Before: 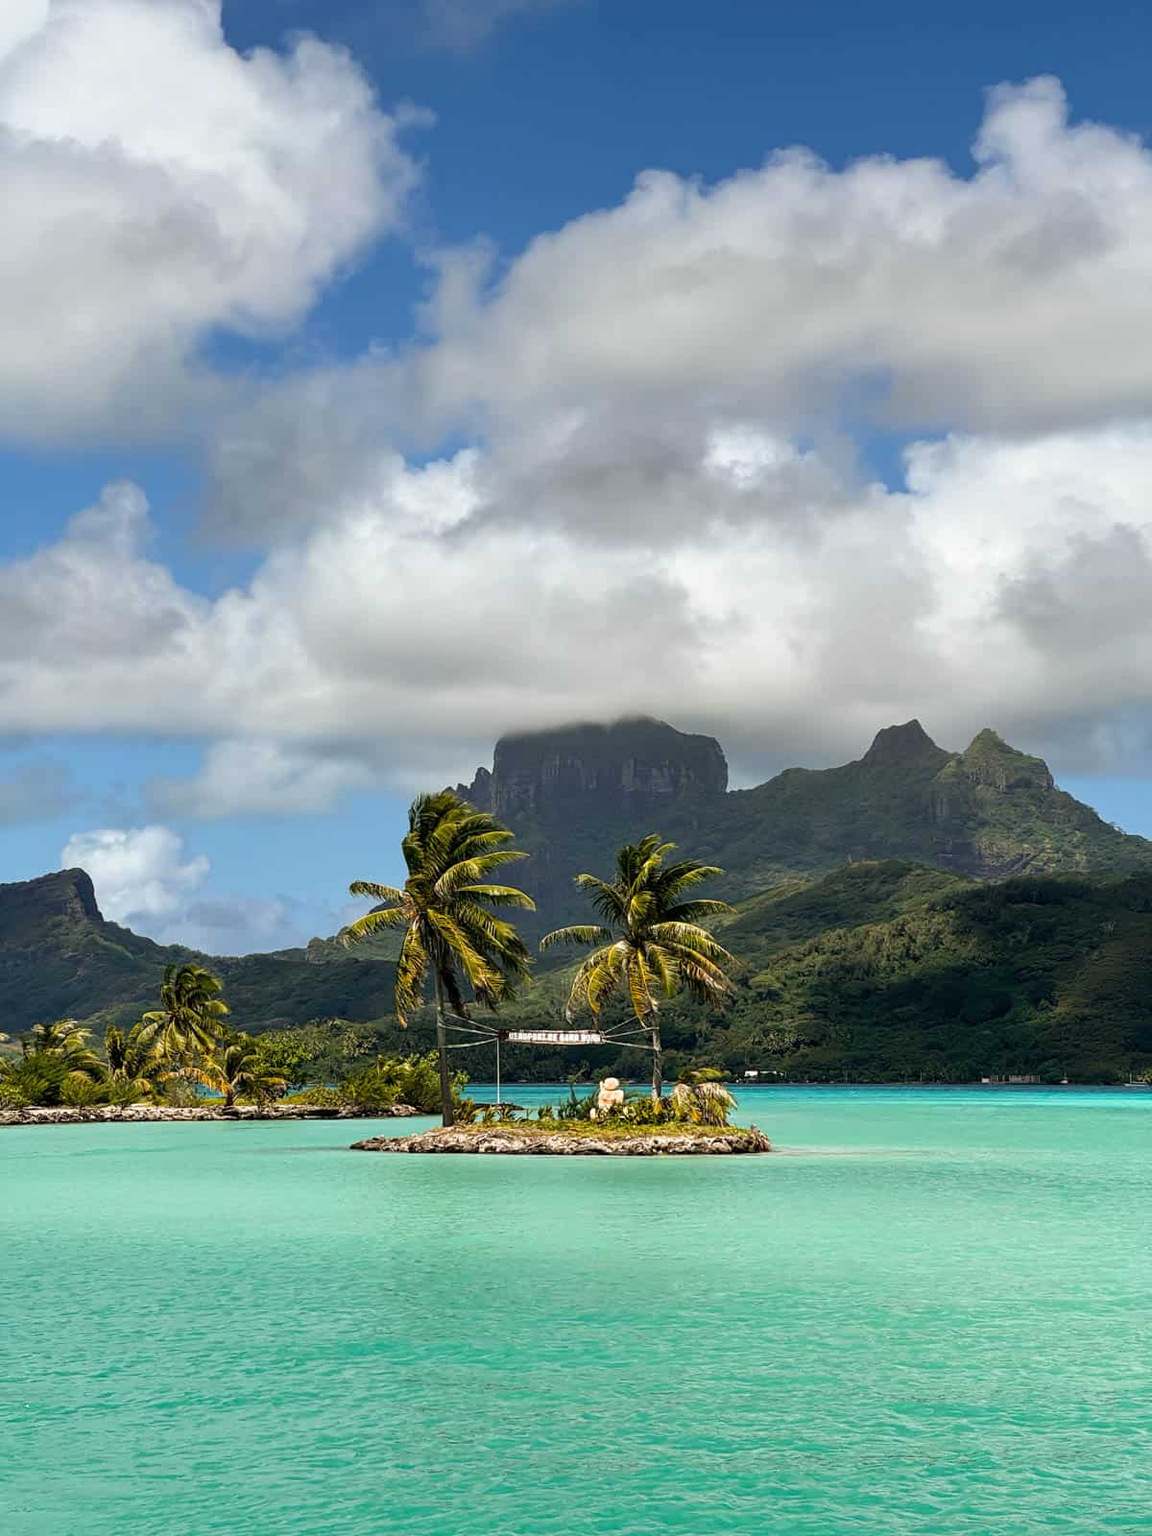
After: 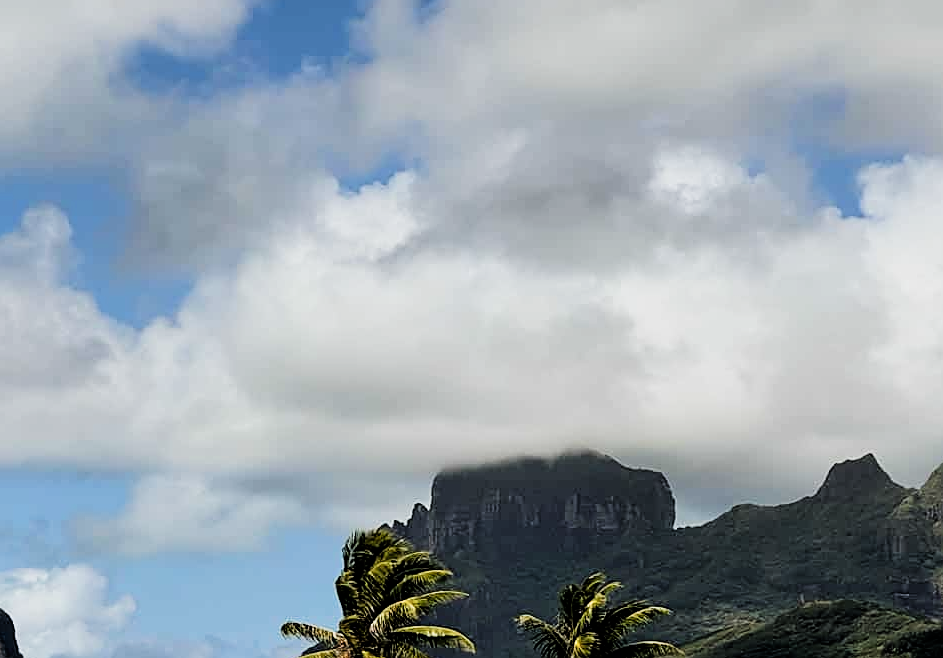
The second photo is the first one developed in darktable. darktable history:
filmic rgb: black relative exposure -5.11 EV, white relative exposure 3.55 EV, threshold 5.94 EV, hardness 3.18, contrast 1.396, highlights saturation mix -49.86%, iterations of high-quality reconstruction 0, enable highlight reconstruction true
sharpen: on, module defaults
crop: left 6.993%, top 18.537%, right 14.365%, bottom 40.314%
